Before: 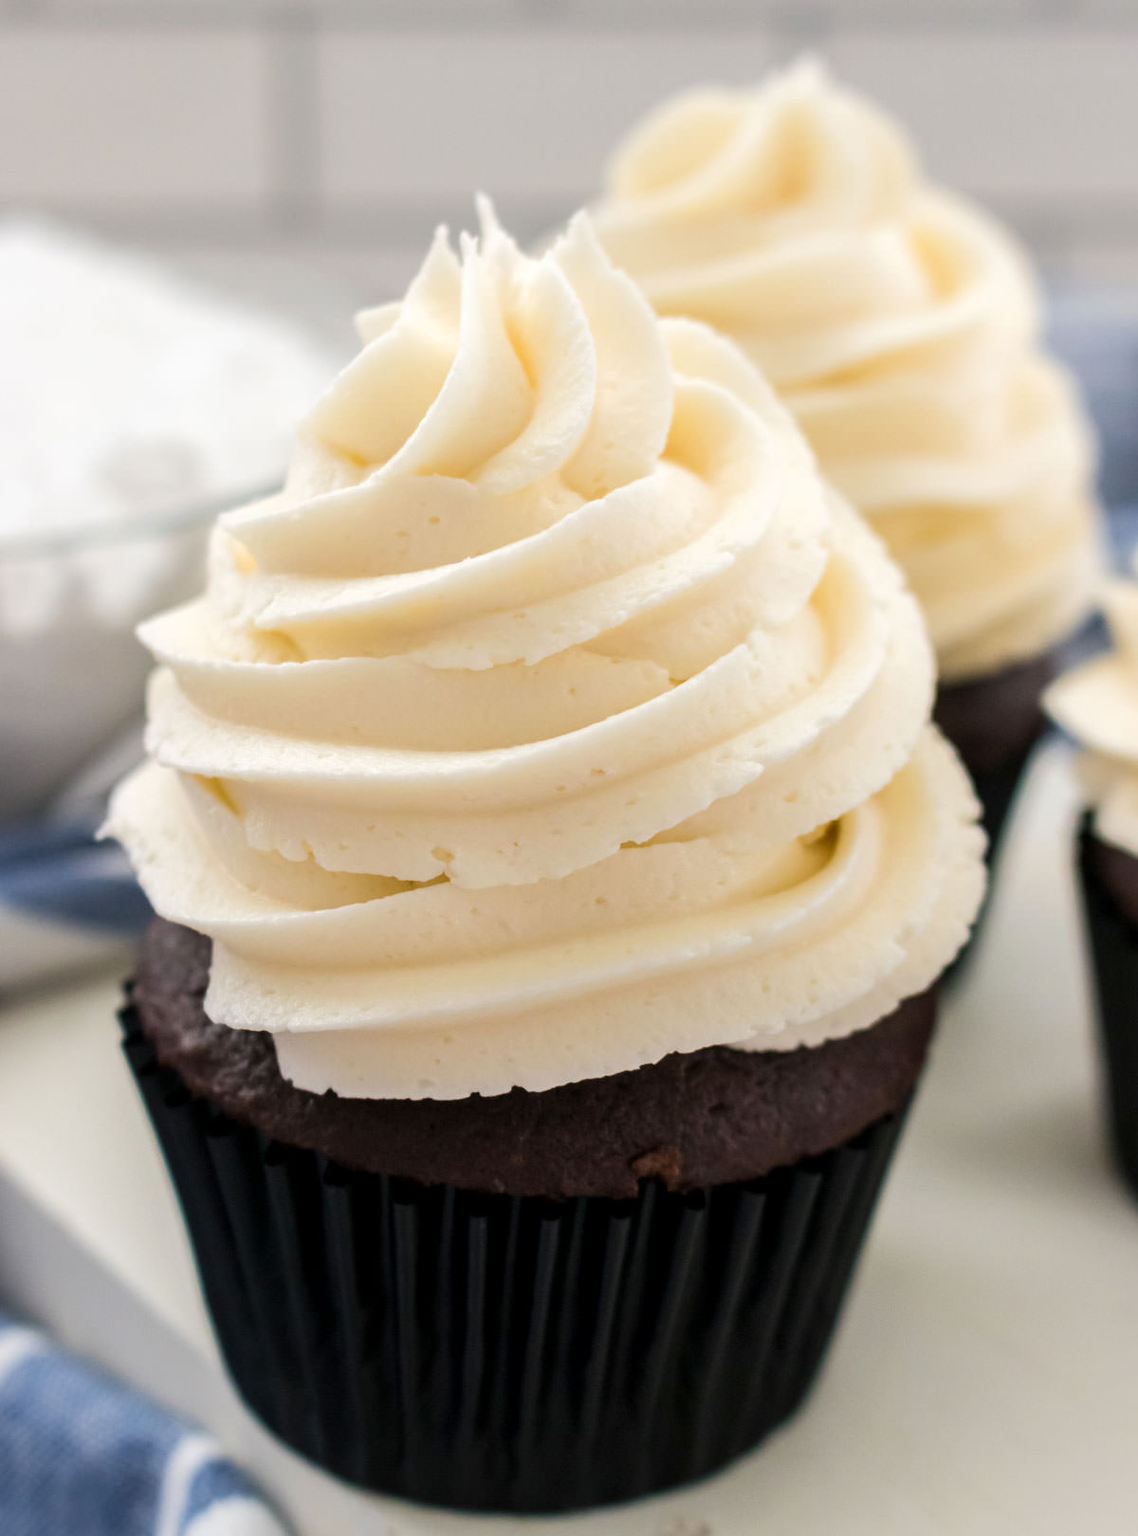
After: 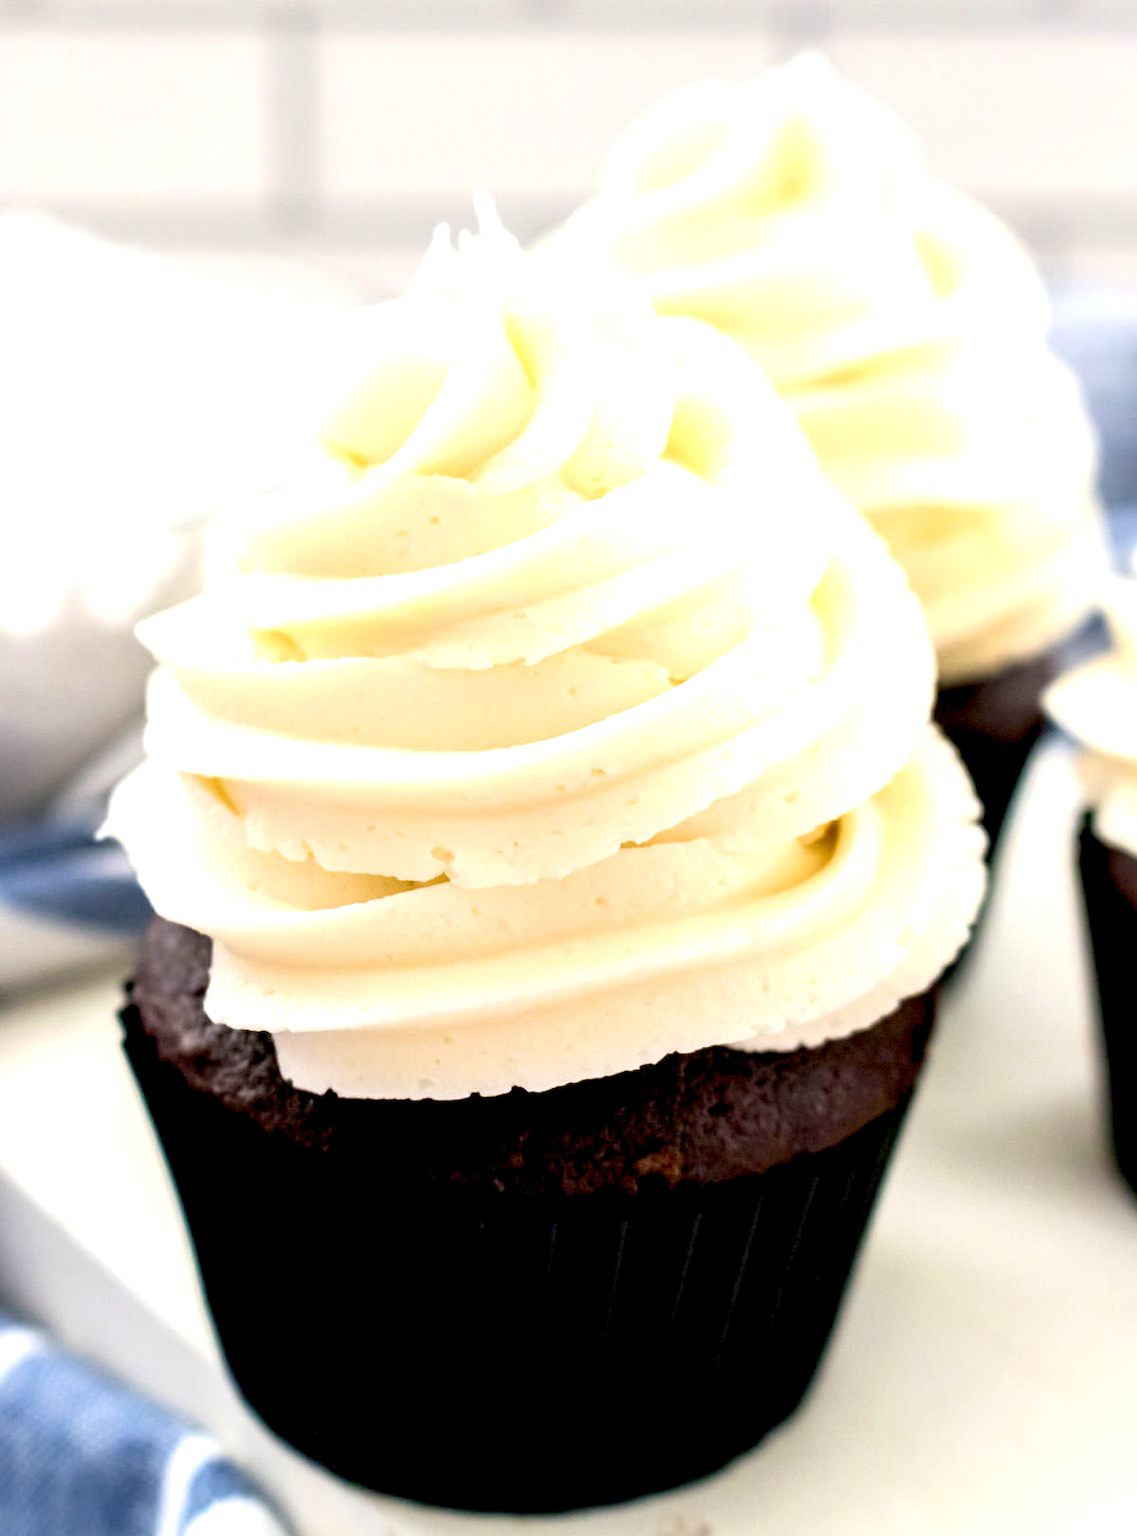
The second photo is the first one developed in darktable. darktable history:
exposure: black level correction 0.012, exposure 0.7 EV, compensate exposure bias true, compensate highlight preservation false
levels: levels [0, 0.476, 0.951]
